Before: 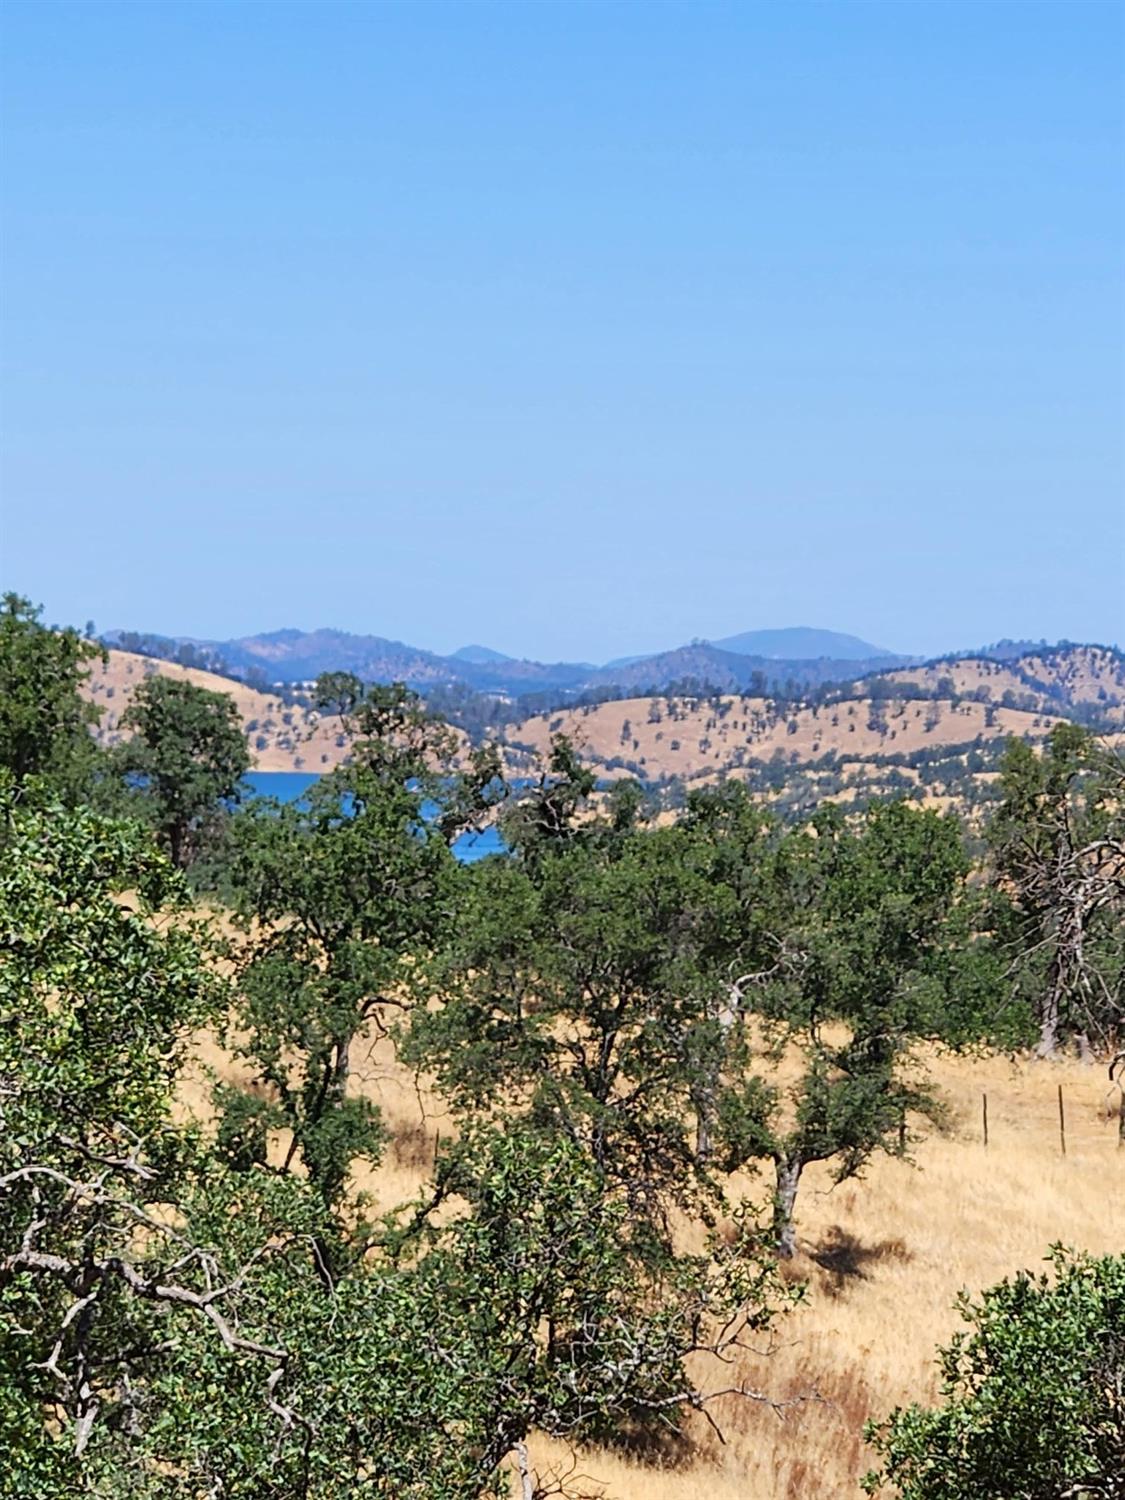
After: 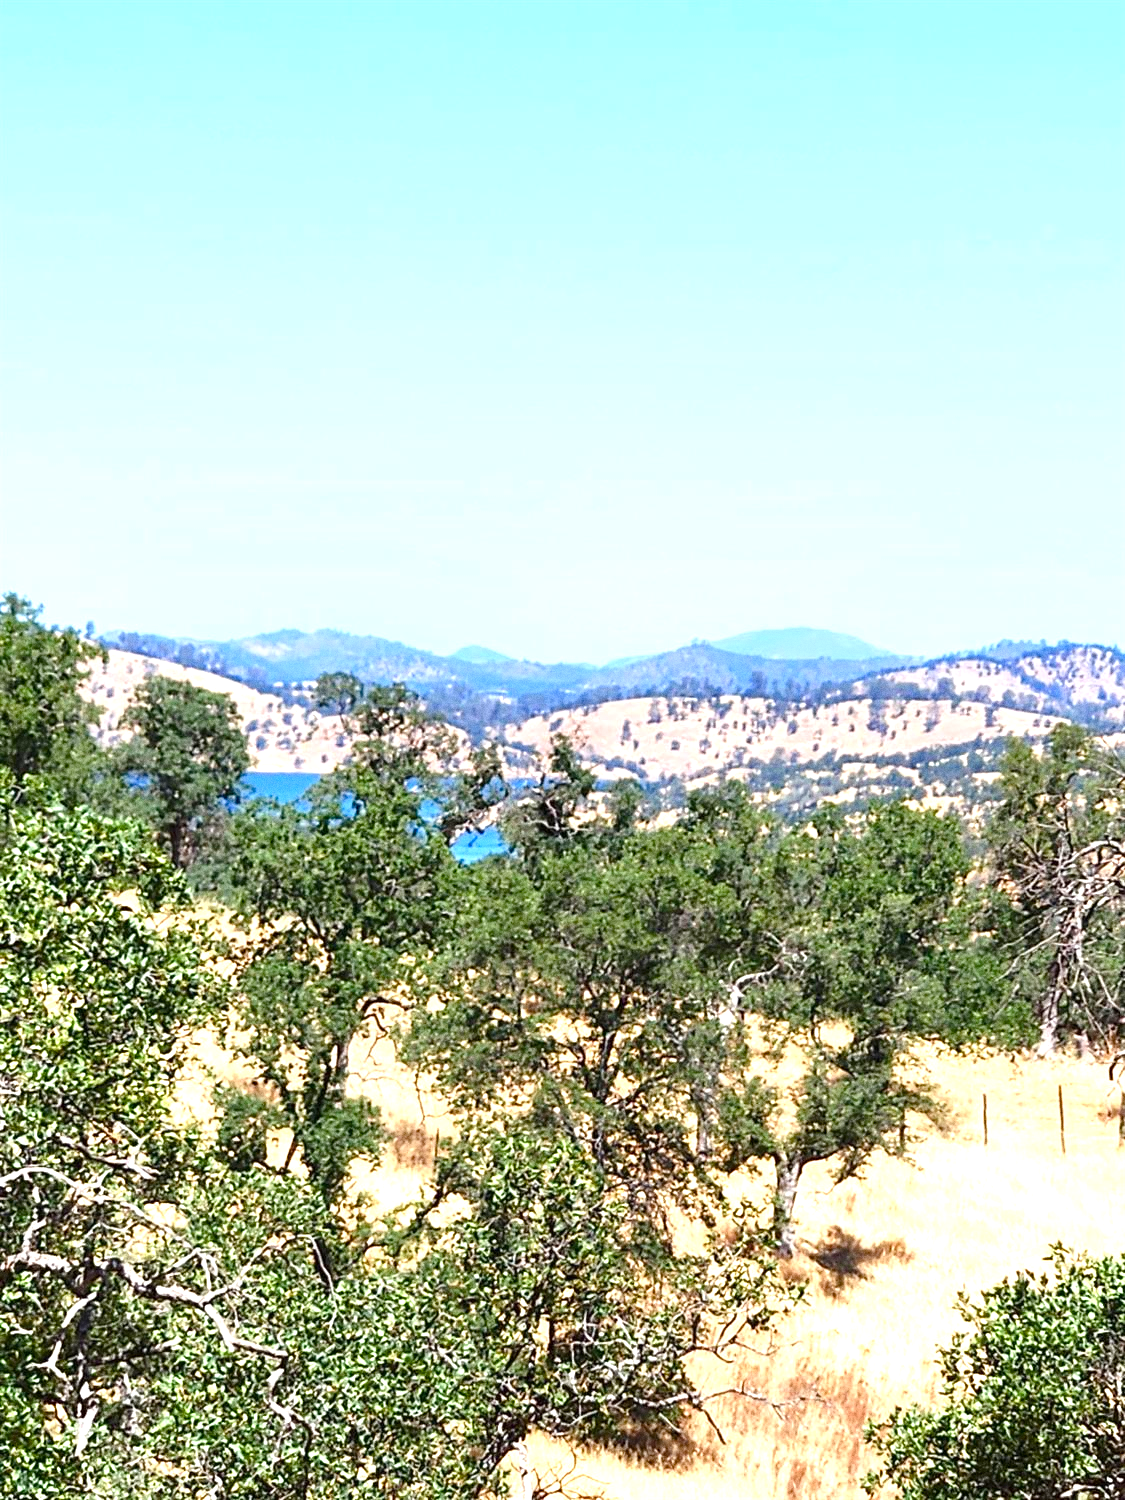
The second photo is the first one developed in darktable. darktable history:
grain: on, module defaults
exposure: black level correction 0, exposure 1.2 EV, compensate highlight preservation false
color balance rgb: perceptual saturation grading › global saturation 20%, perceptual saturation grading › highlights -25%, perceptual saturation grading › shadows 25%
